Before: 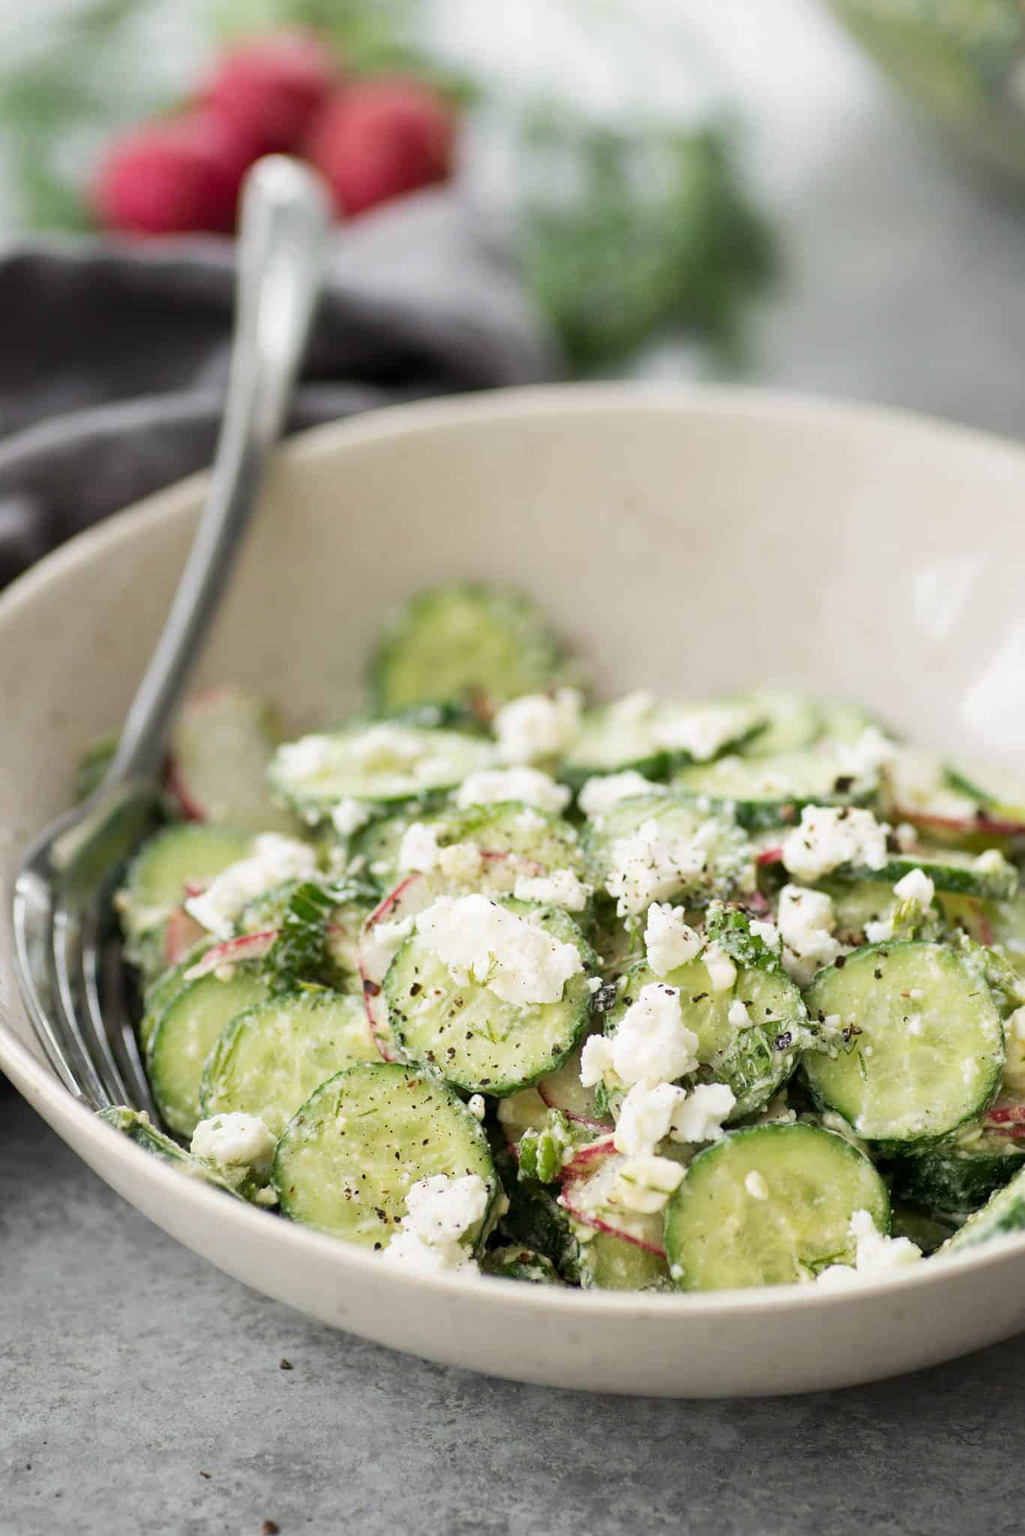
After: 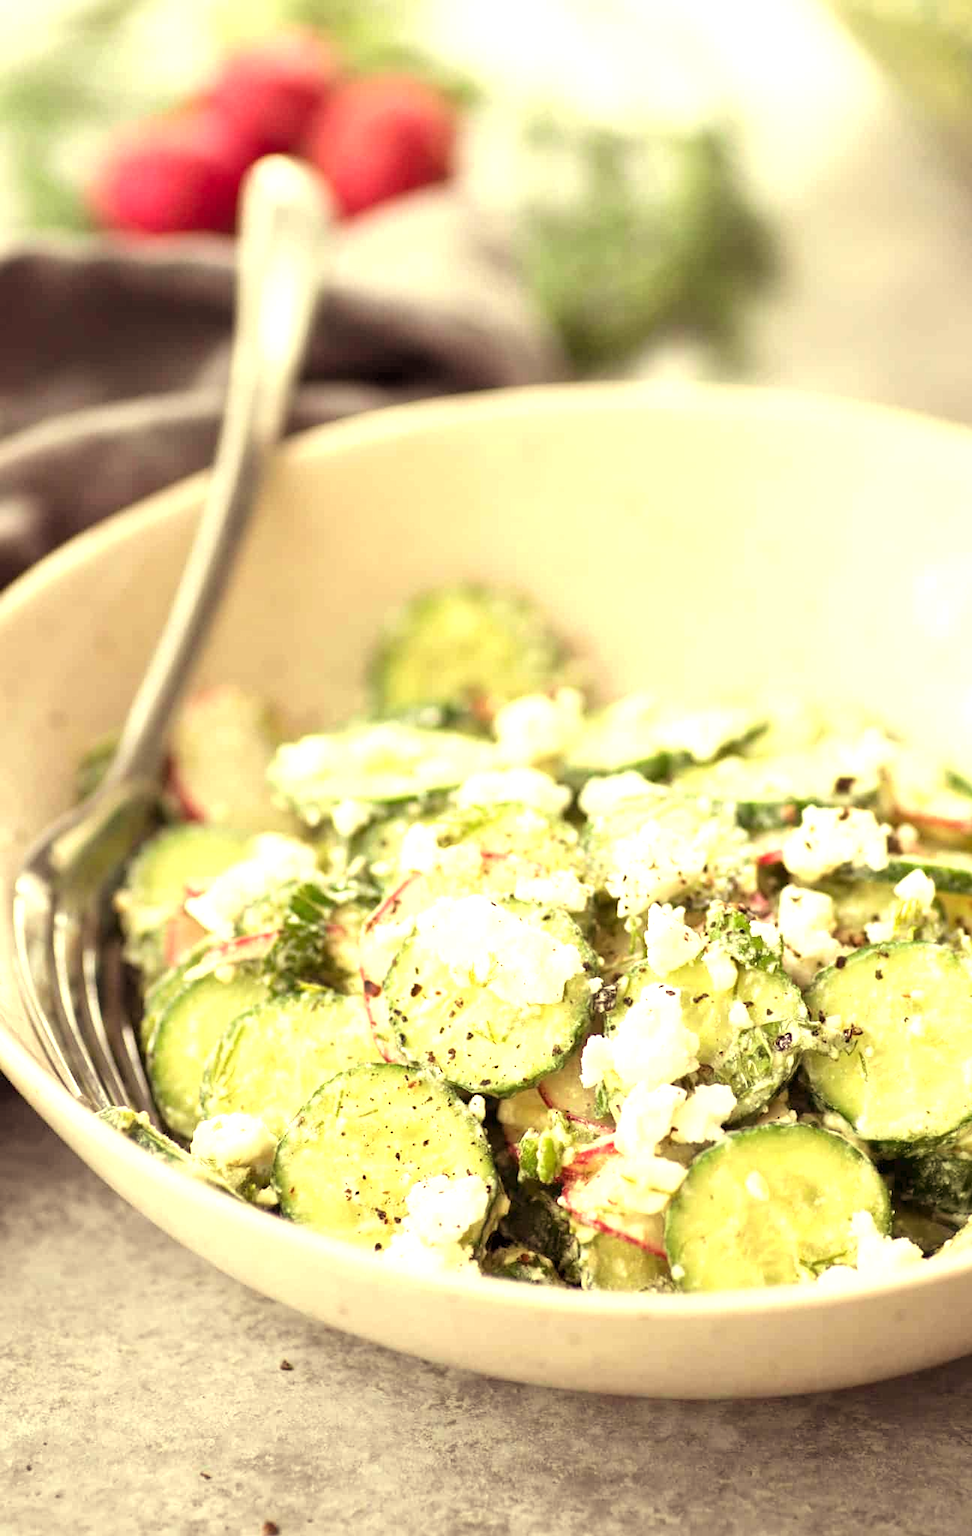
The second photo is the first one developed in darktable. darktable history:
rgb levels: mode RGB, independent channels, levels [[0, 0.474, 1], [0, 0.5, 1], [0, 0.5, 1]]
exposure: exposure 1 EV, compensate highlight preservation false
crop and rotate: right 5.167%
white balance: red 1.08, blue 0.791
